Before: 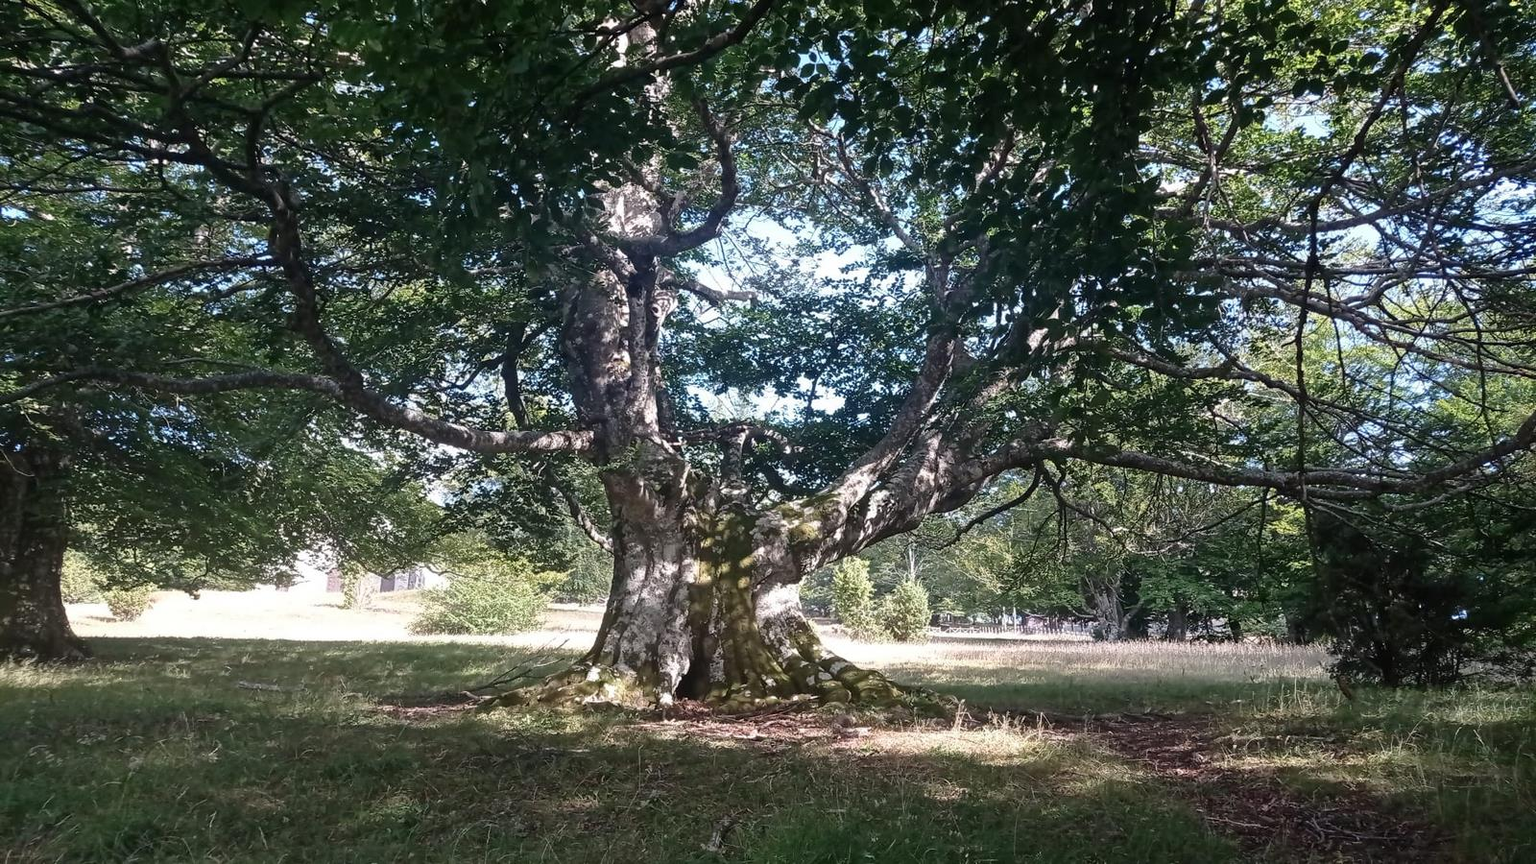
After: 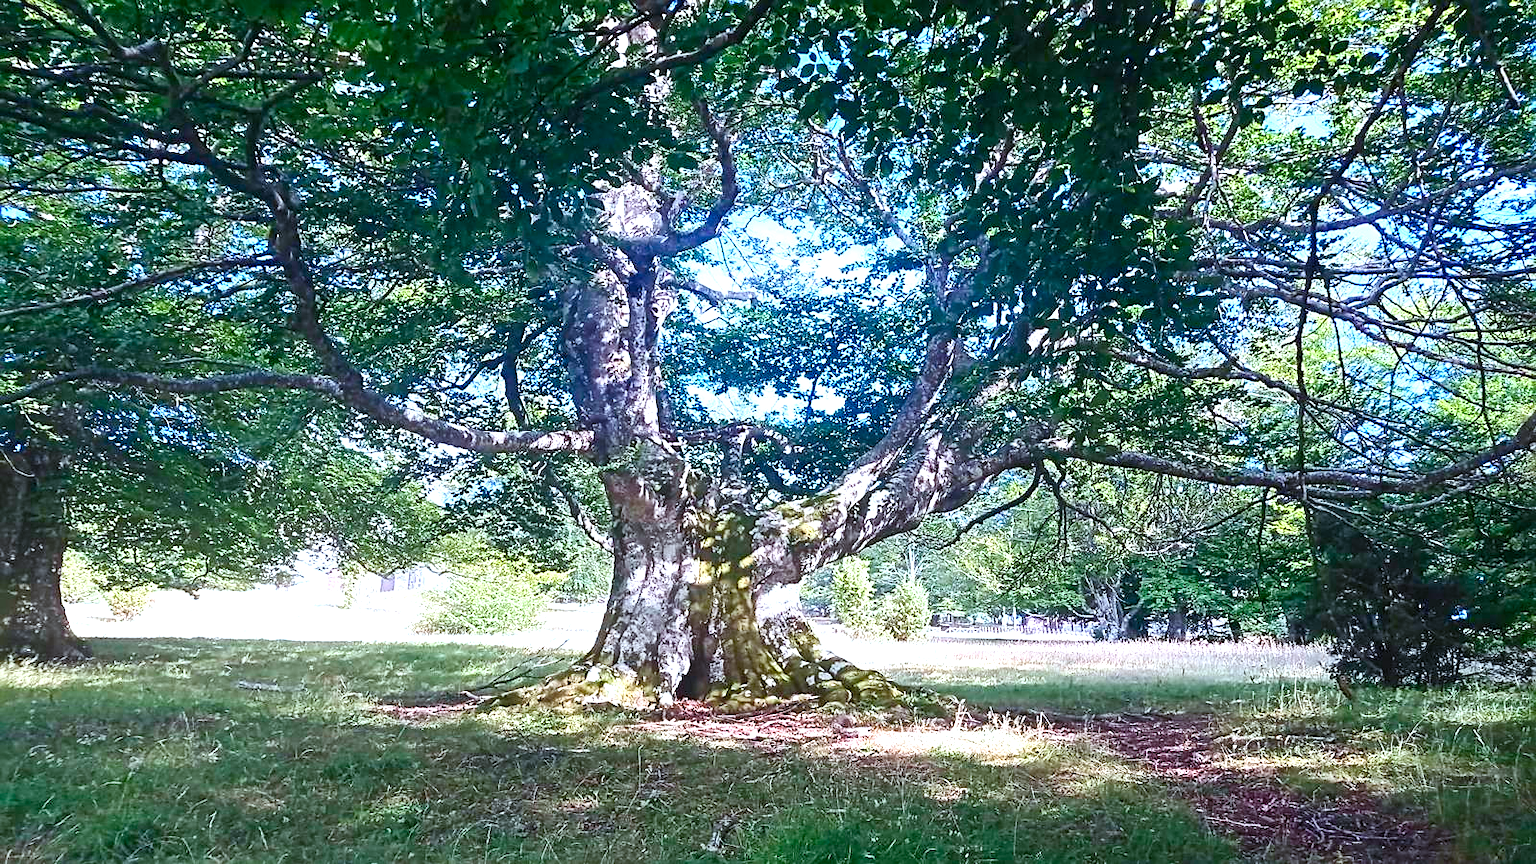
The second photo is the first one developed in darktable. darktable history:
exposure: exposure 0.942 EV, compensate exposure bias true, compensate highlight preservation false
color balance rgb: shadows lift › chroma 3.219%, shadows lift › hue 281.73°, perceptual saturation grading › global saturation 20%, perceptual saturation grading › highlights -25.33%, perceptual saturation grading › shadows 24.255%, global vibrance 31.776%
color calibration: x 0.37, y 0.382, temperature 4316.57 K
contrast brightness saturation: contrast 0.2, brightness 0.158, saturation 0.222
sharpen: amount 0.572
